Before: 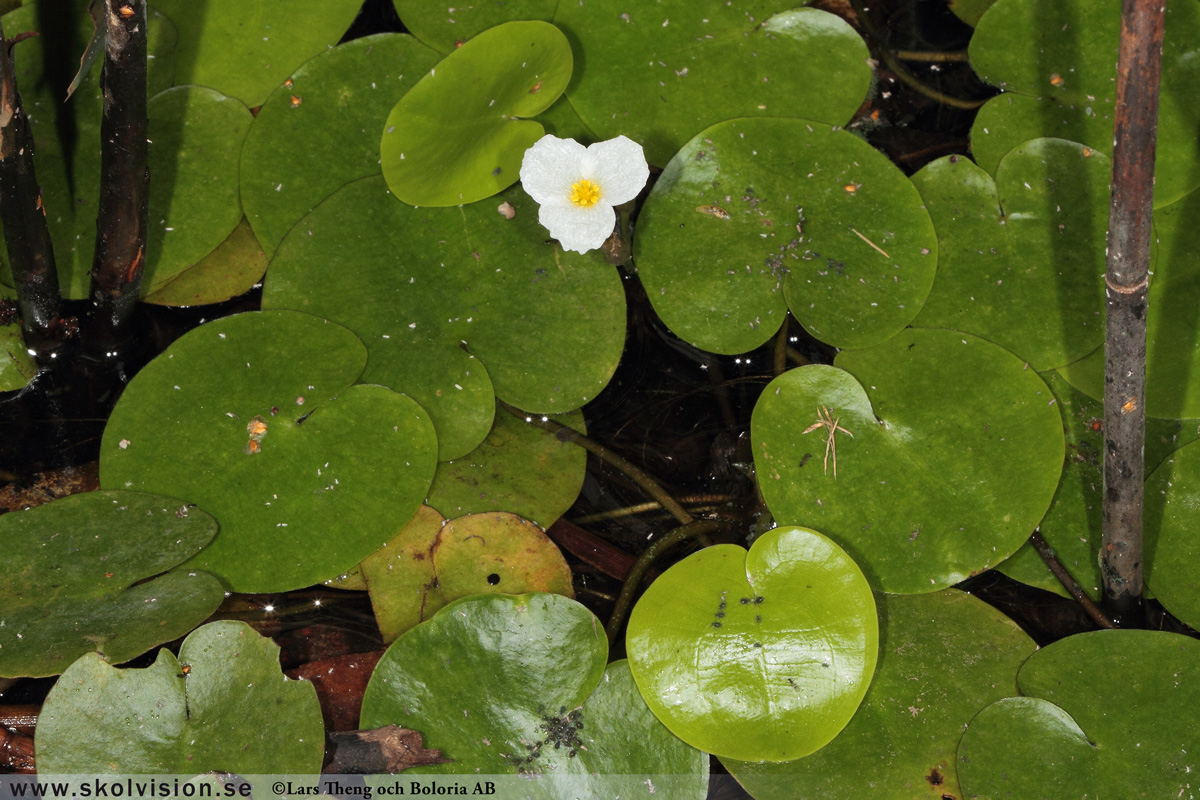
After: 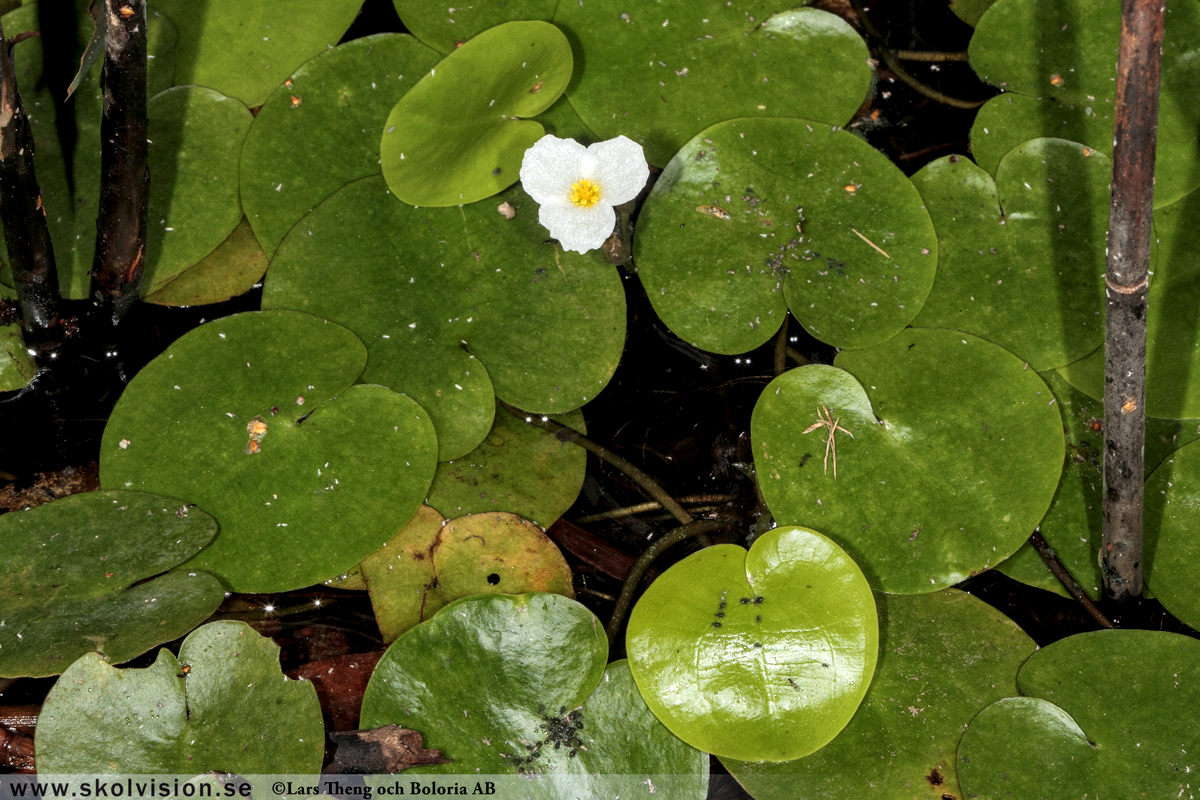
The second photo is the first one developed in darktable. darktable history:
local contrast: detail 144%
white balance: emerald 1
